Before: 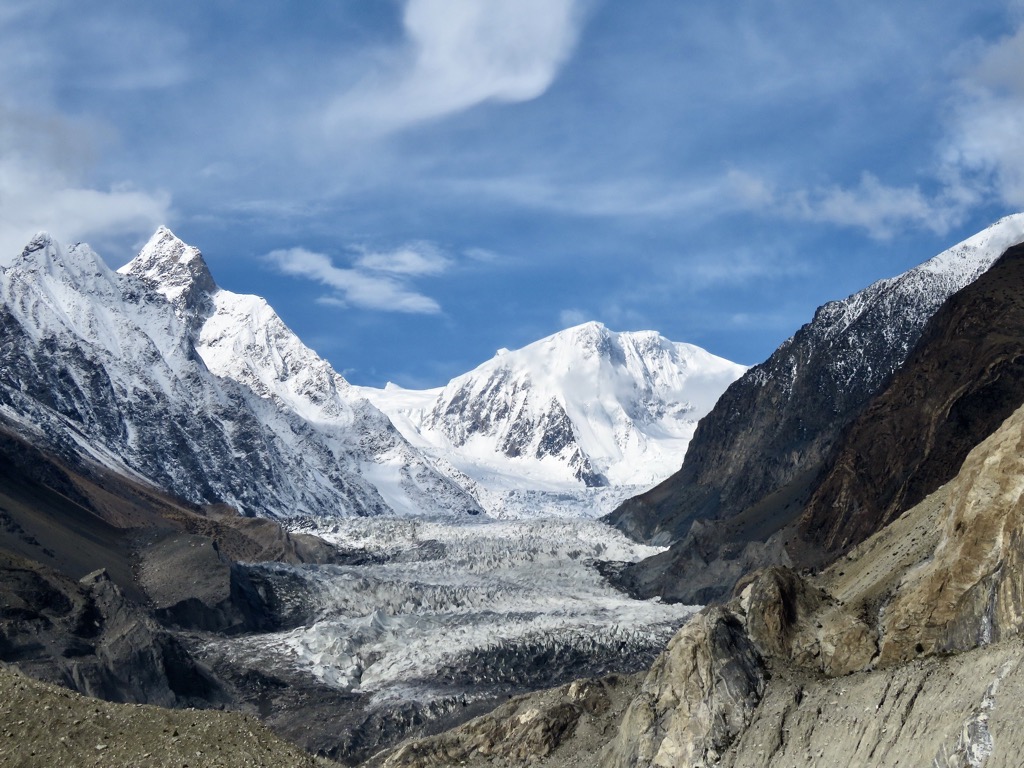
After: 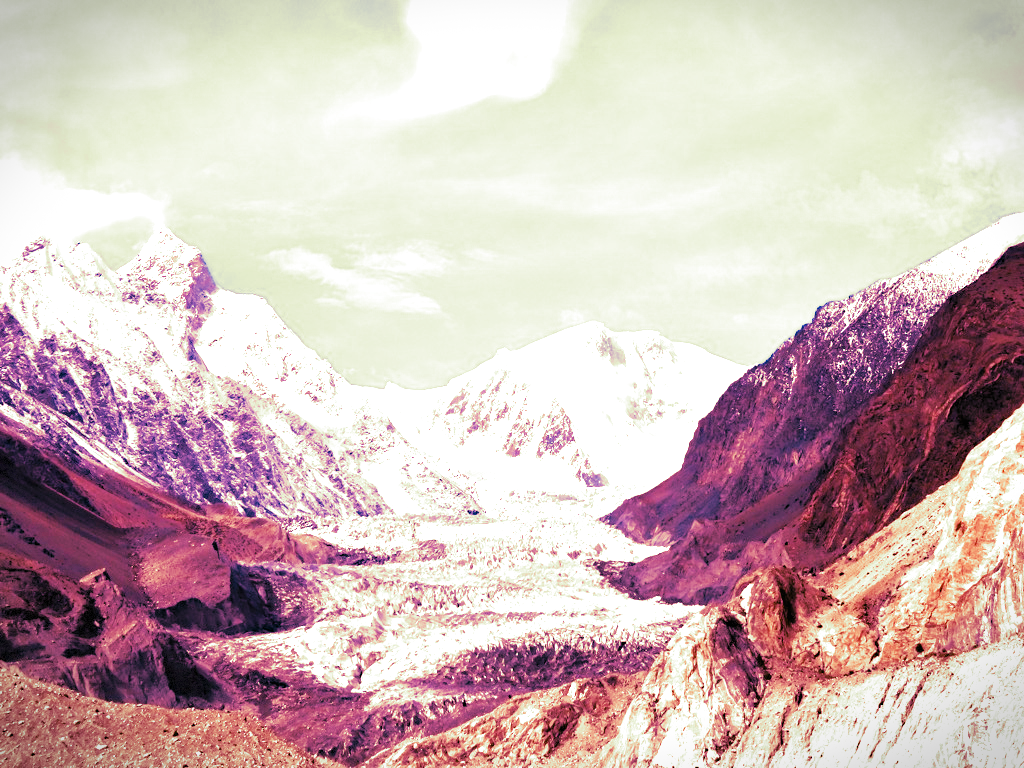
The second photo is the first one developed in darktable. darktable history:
local contrast: mode bilateral grid, contrast 100, coarseness 100, detail 91%, midtone range 0.2
color balance: lift [1.004, 1.002, 1.002, 0.998], gamma [1, 1.007, 1.002, 0.993], gain [1, 0.977, 1.013, 1.023], contrast -3.64%
color zones: curves: ch0 [(0, 0.5) (0.143, 0.5) (0.286, 0.5) (0.429, 0.5) (0.571, 0.5) (0.714, 0.476) (0.857, 0.5) (1, 0.5)]; ch2 [(0, 0.5) (0.143, 0.5) (0.286, 0.5) (0.429, 0.5) (0.571, 0.5) (0.714, 0.487) (0.857, 0.5) (1, 0.5)]
split-toning: shadows › hue 290.82°, shadows › saturation 0.34, highlights › saturation 0.38, balance 0, compress 50%
vignetting: fall-off start 100%, brightness -0.406, saturation -0.3, width/height ratio 1.324, dithering 8-bit output, unbound false
white balance: red 2.353, blue 1.536
haze removal: compatibility mode true, adaptive false
tone curve: curves: ch0 [(0.047, 0) (0.292, 0.352) (0.657, 0.678) (1, 0.958)], color space Lab, linked channels, preserve colors none
